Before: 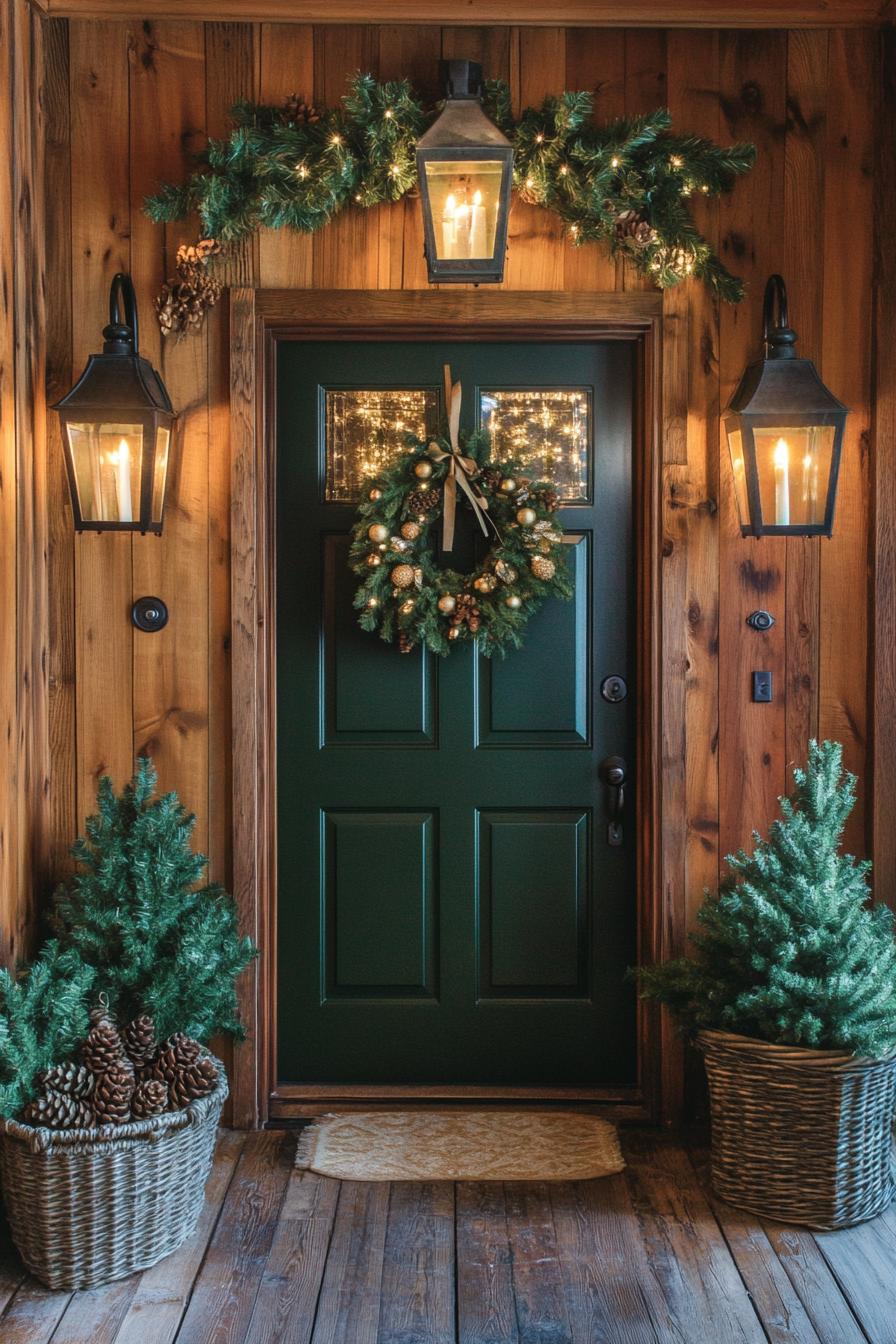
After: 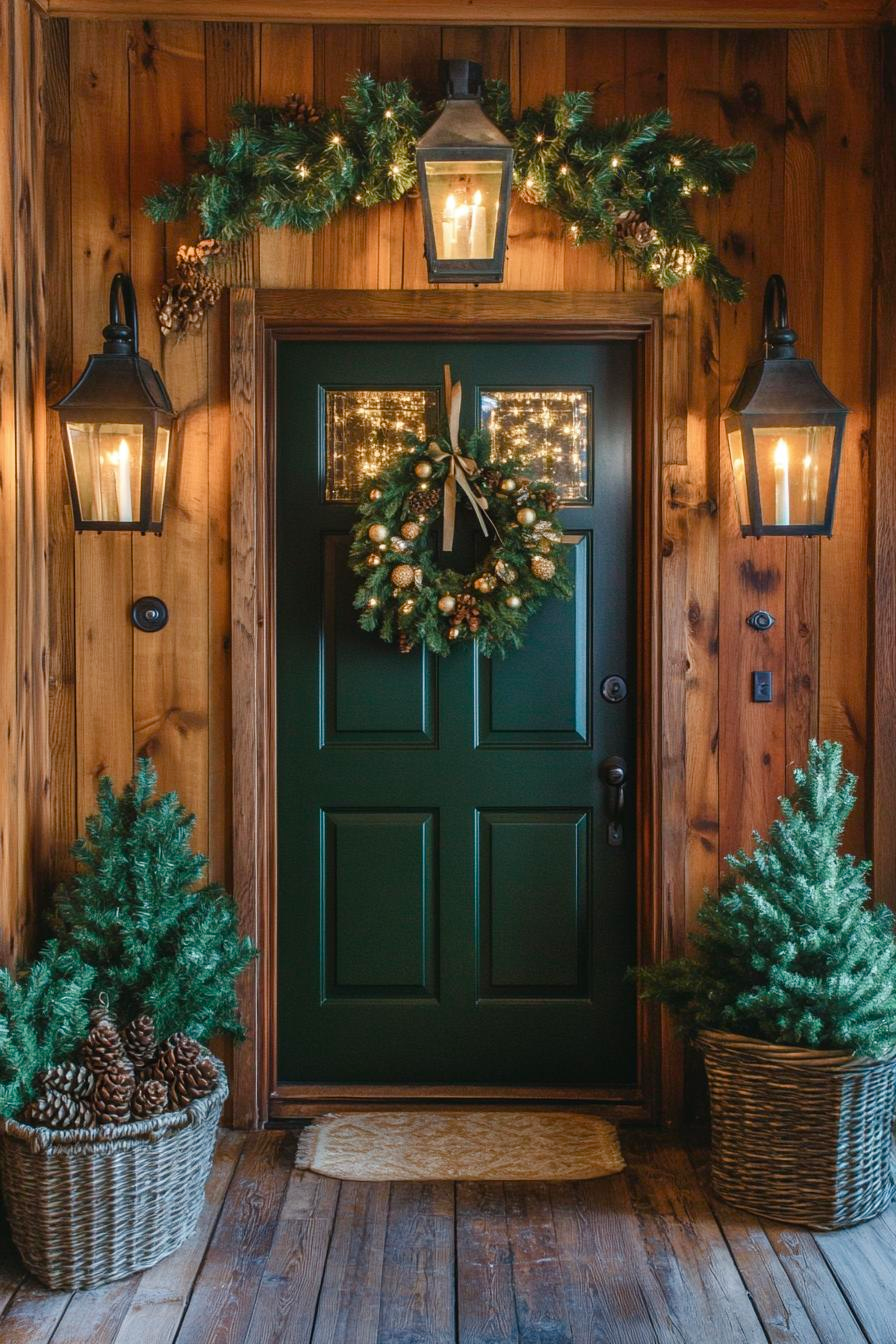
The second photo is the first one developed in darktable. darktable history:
color balance rgb: perceptual saturation grading › global saturation 0.088%, perceptual saturation grading › highlights -14.78%, perceptual saturation grading › shadows 25.602%, global vibrance 14.598%
